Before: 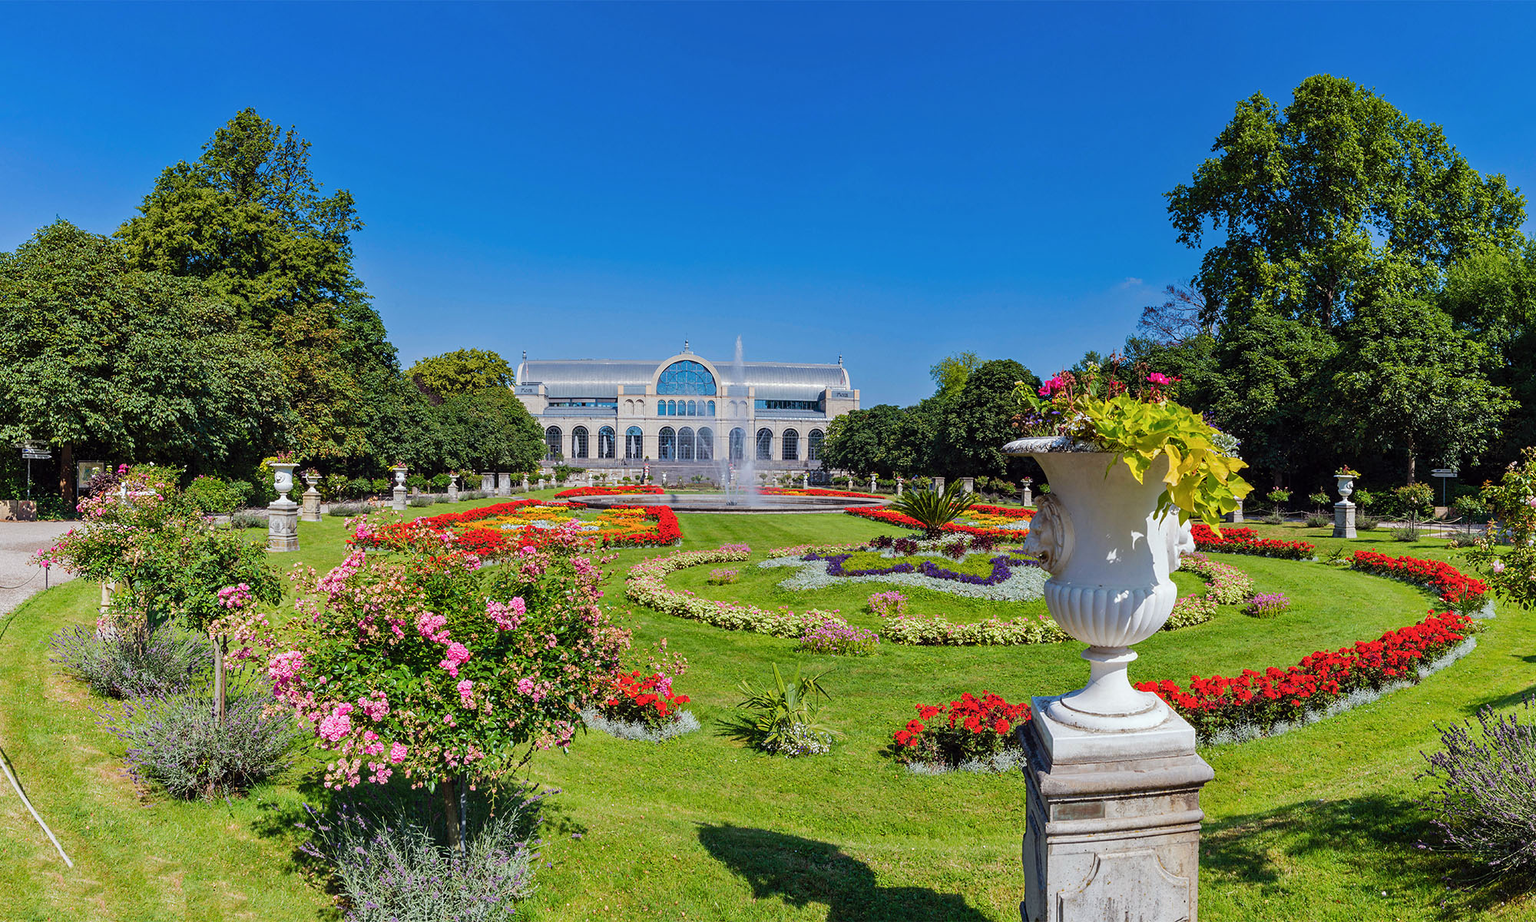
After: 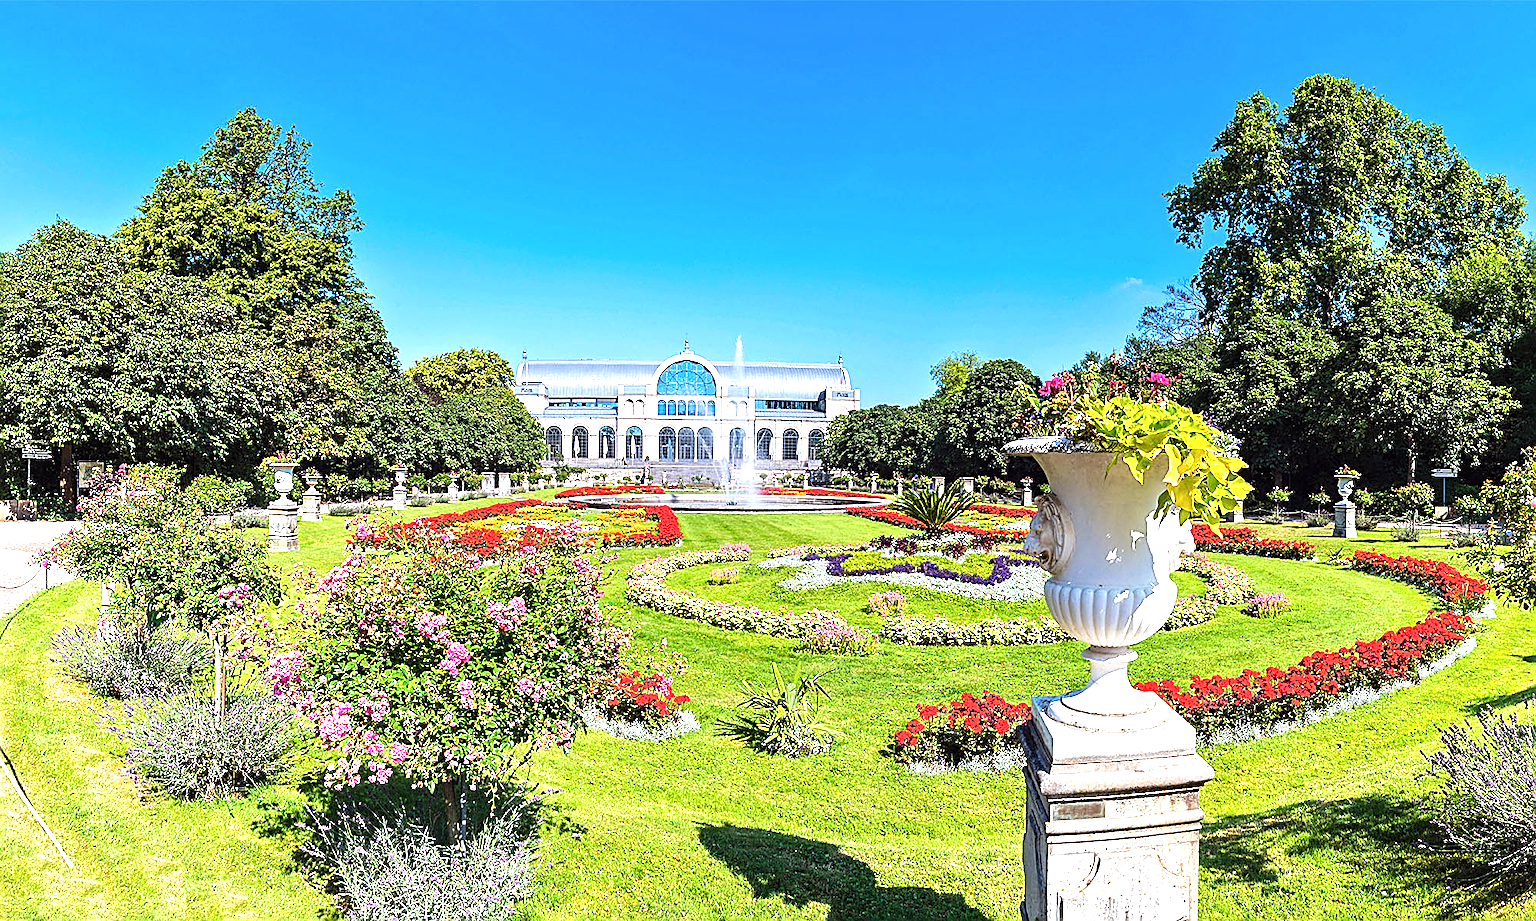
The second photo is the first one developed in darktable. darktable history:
sharpen: amount 0.901
exposure: black level correction 0, exposure 1 EV, compensate exposure bias true, compensate highlight preservation false
tone equalizer: -8 EV -0.417 EV, -7 EV -0.389 EV, -6 EV -0.333 EV, -5 EV -0.222 EV, -3 EV 0.222 EV, -2 EV 0.333 EV, -1 EV 0.389 EV, +0 EV 0.417 EV, edges refinement/feathering 500, mask exposure compensation -1.57 EV, preserve details no
